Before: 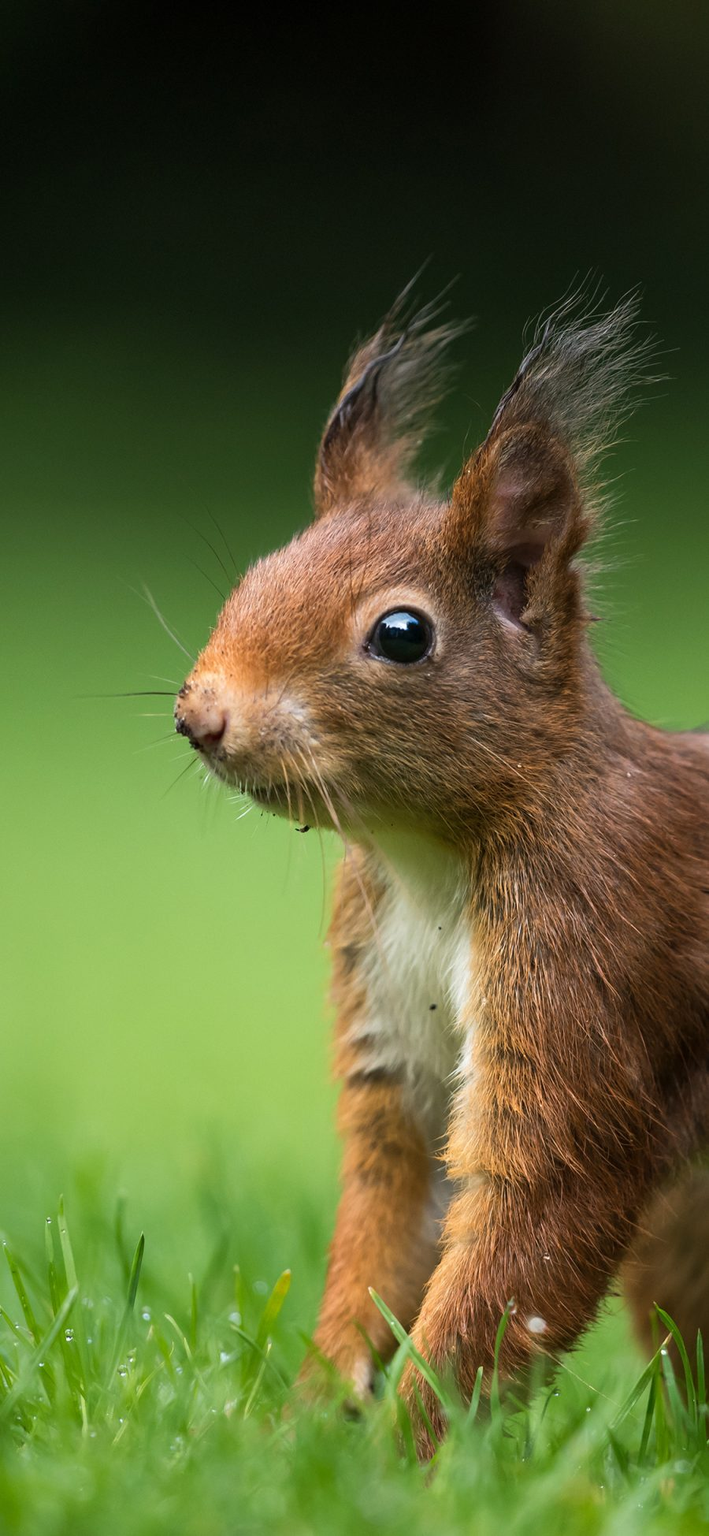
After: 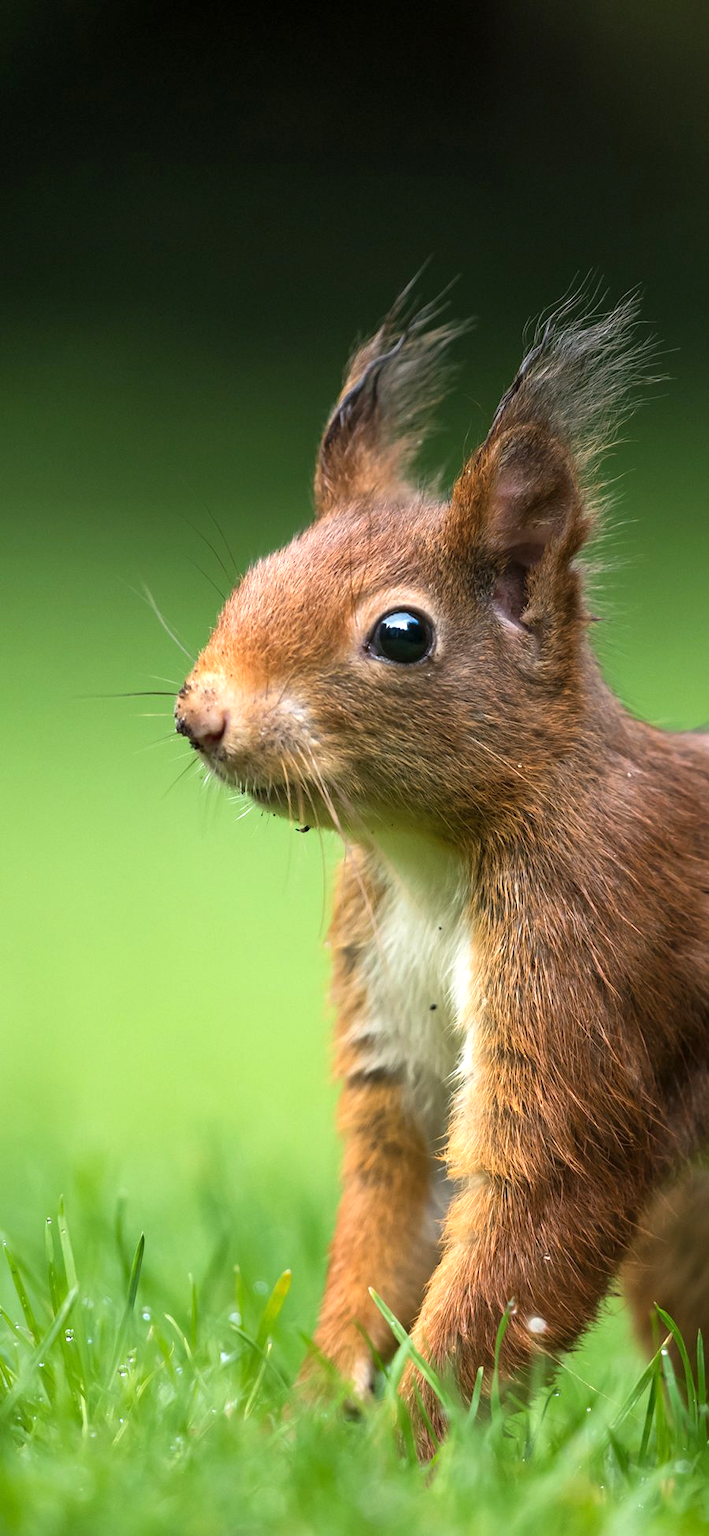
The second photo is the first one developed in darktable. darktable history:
exposure: exposure 0.516 EV, compensate highlight preservation false
